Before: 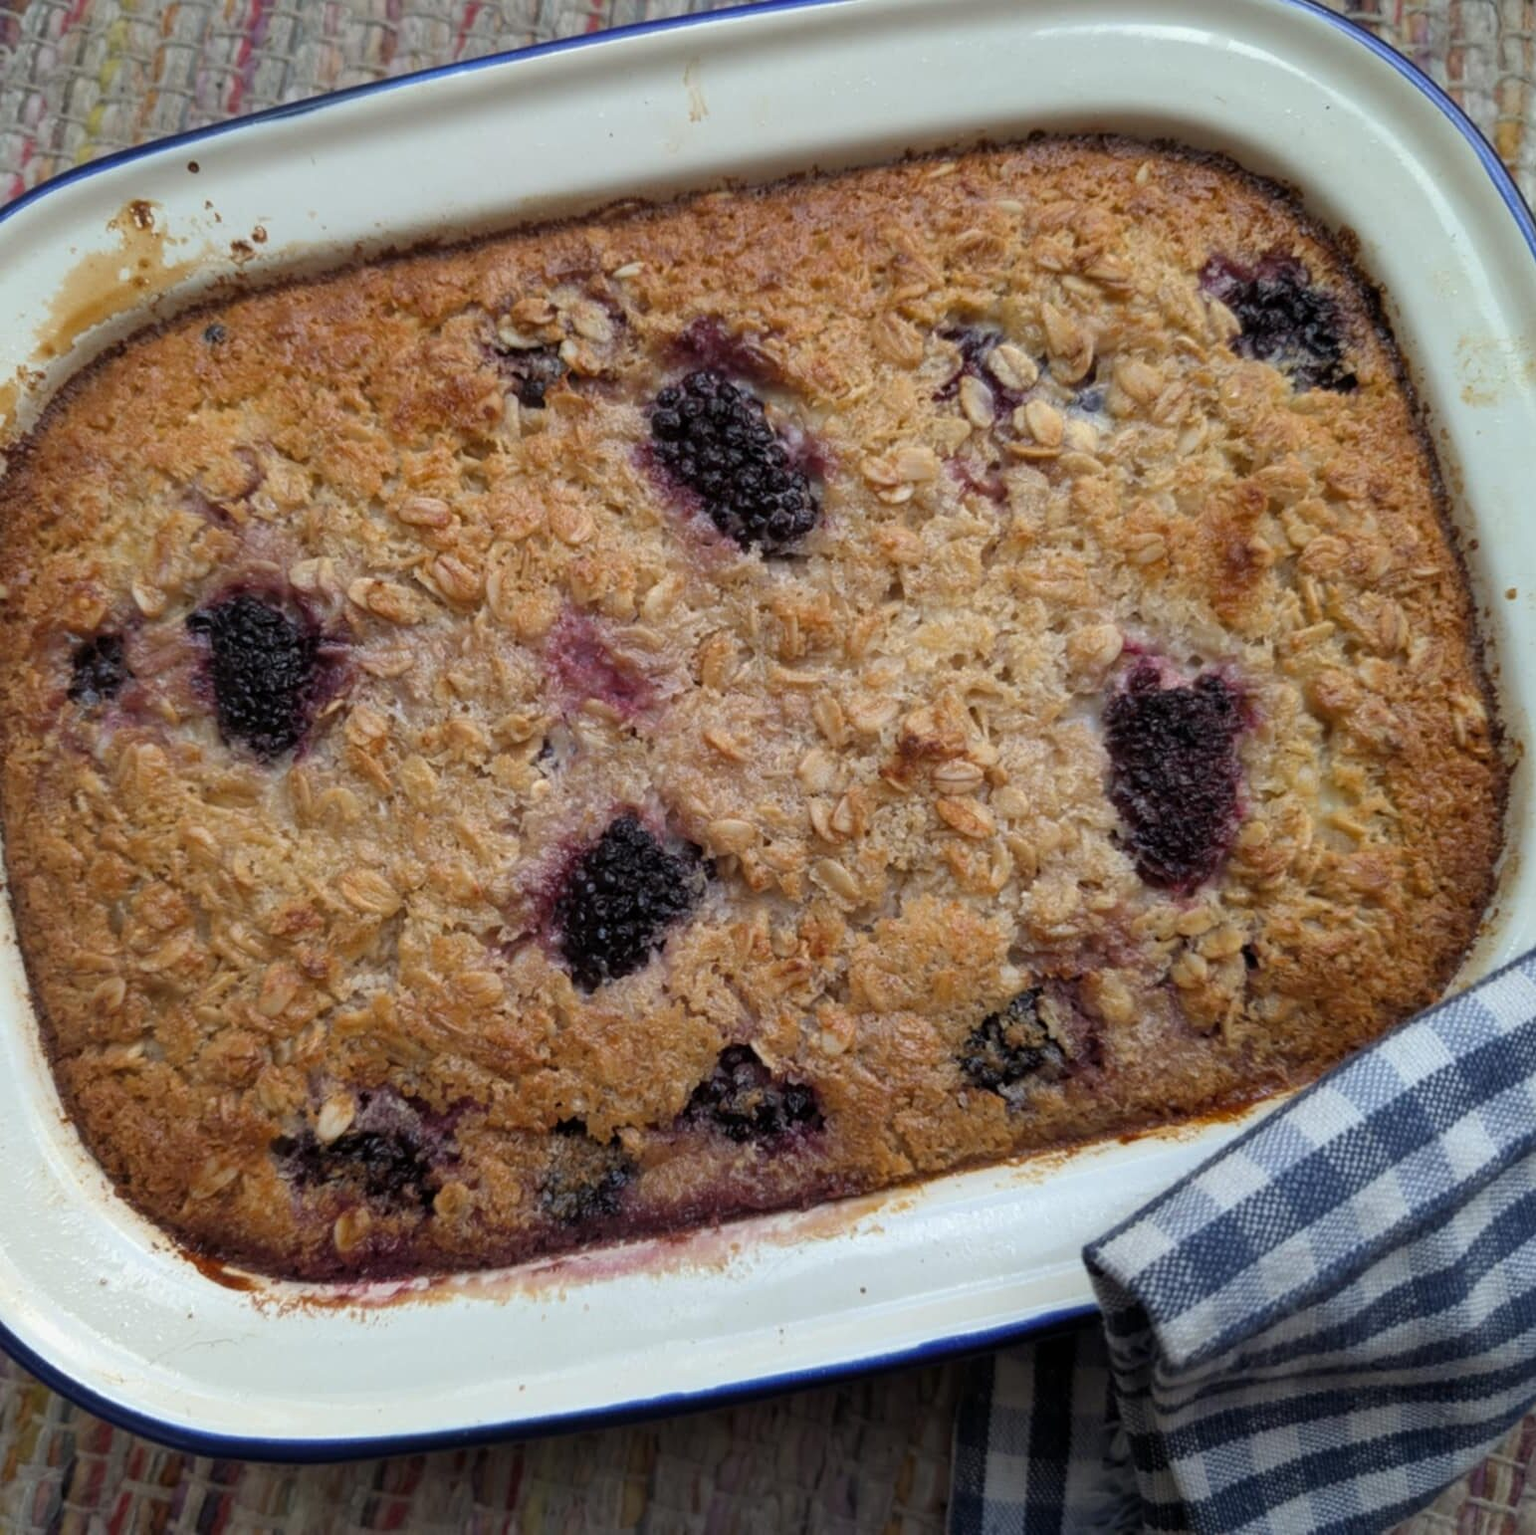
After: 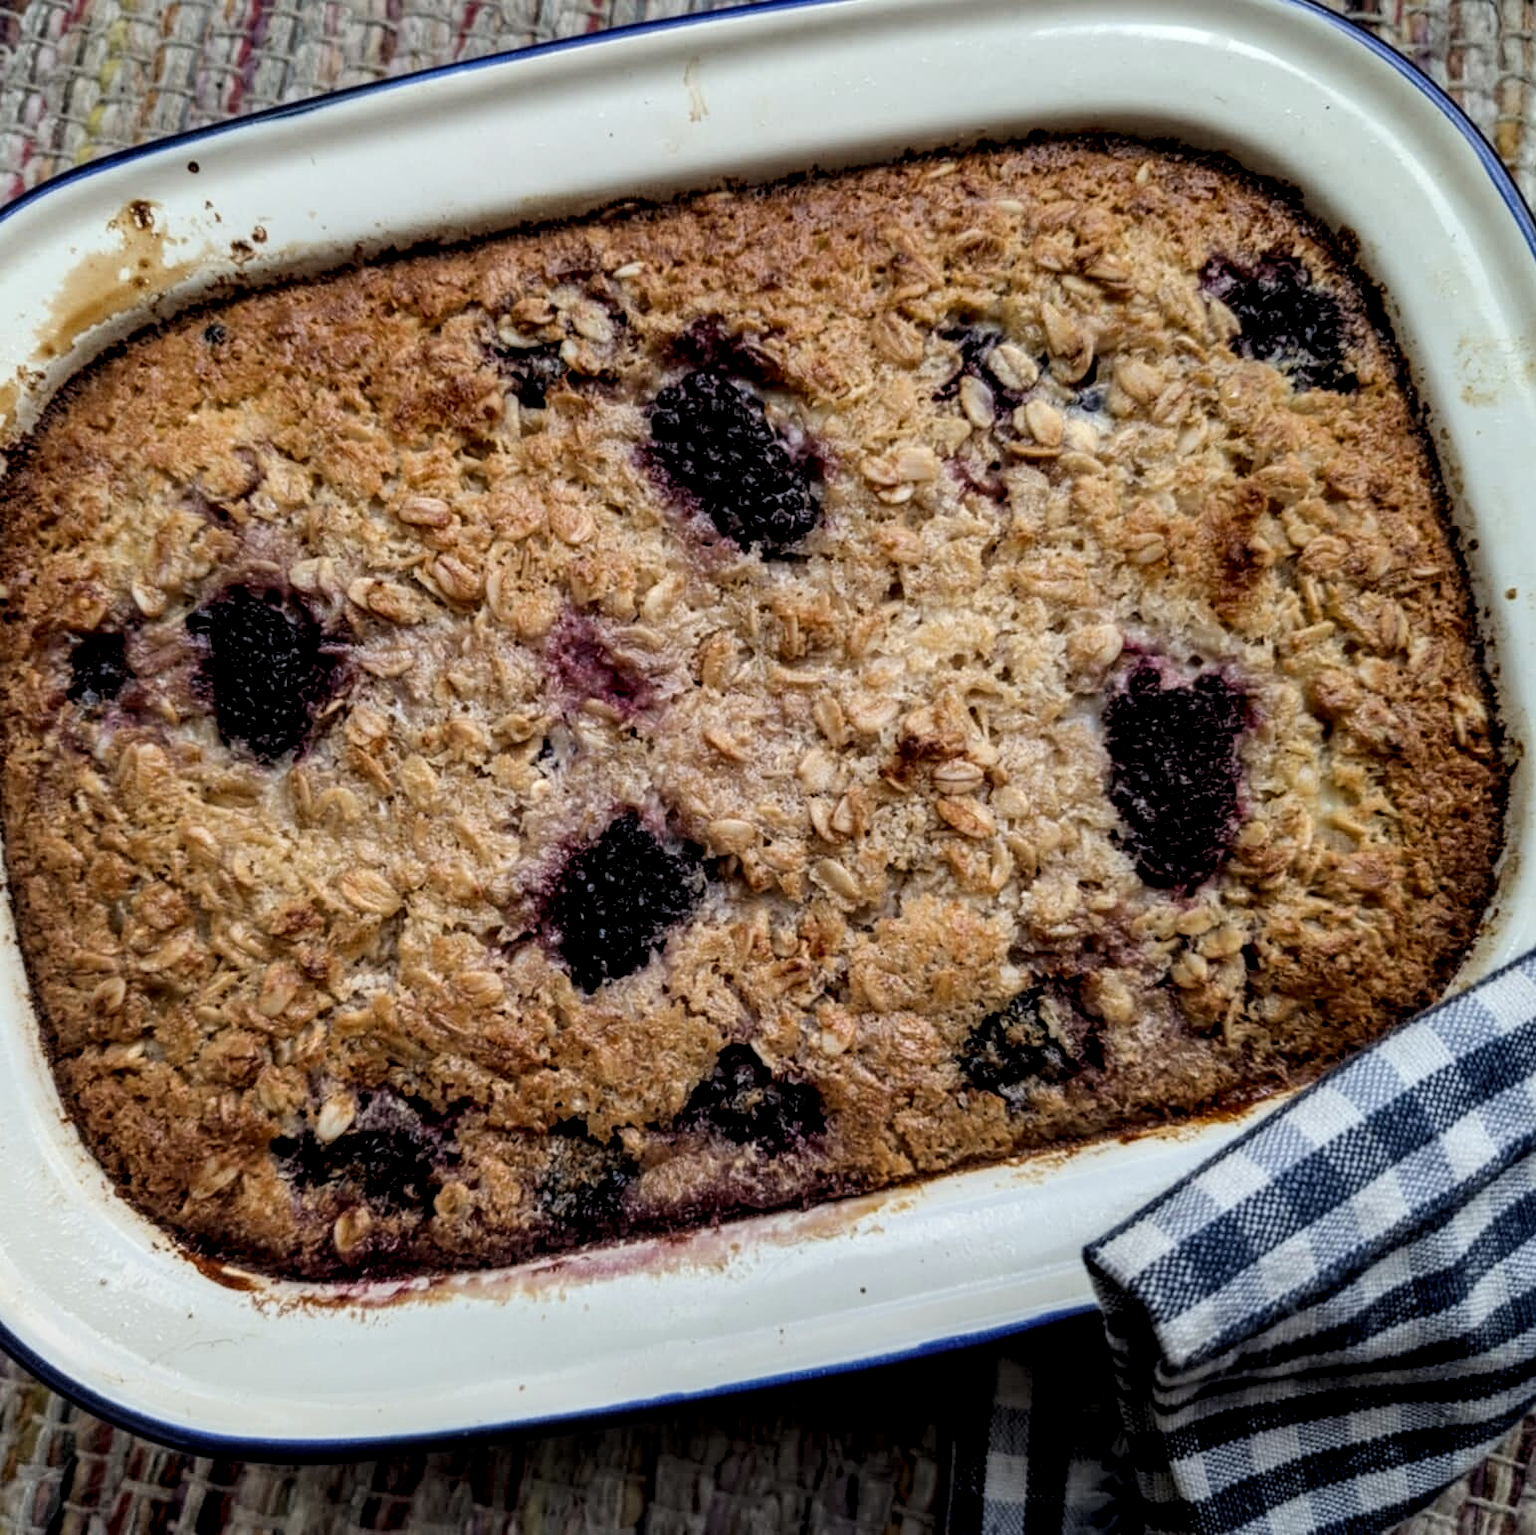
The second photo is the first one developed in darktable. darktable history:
local contrast: highlights 16%, detail 188%
filmic rgb: black relative exposure -7.65 EV, white relative exposure 4.56 EV, hardness 3.61, contrast 1.112
